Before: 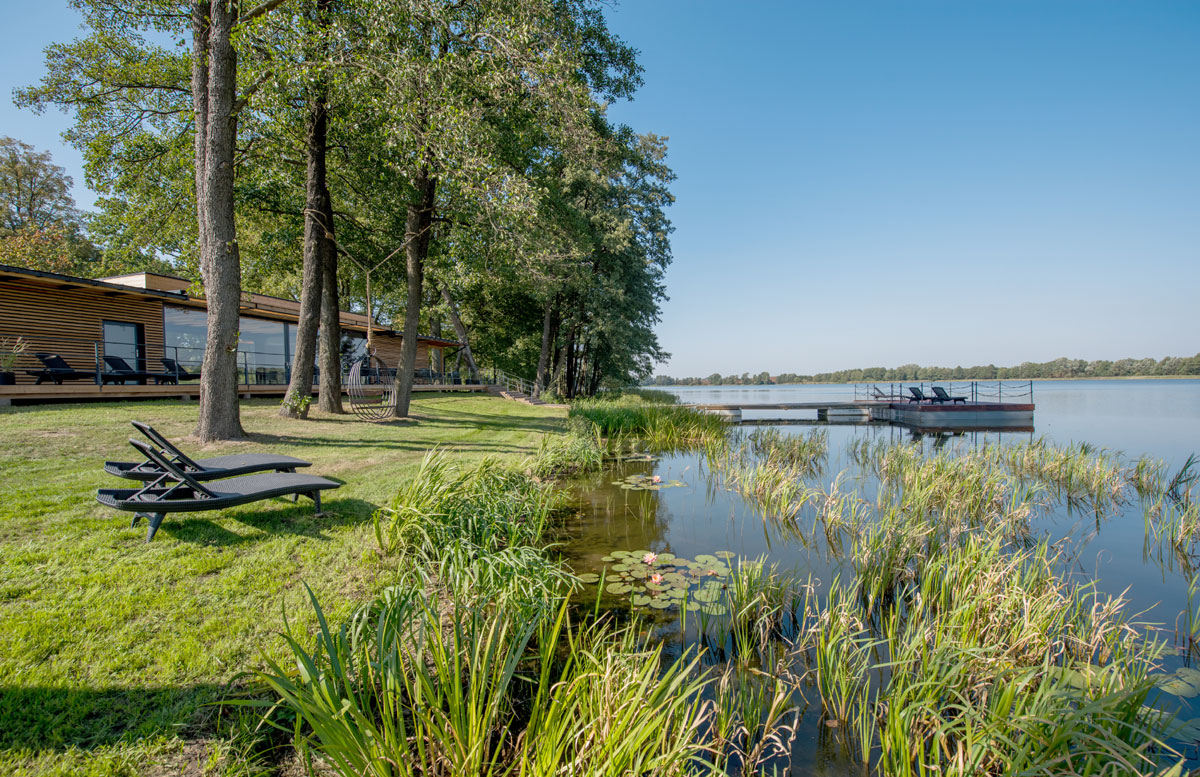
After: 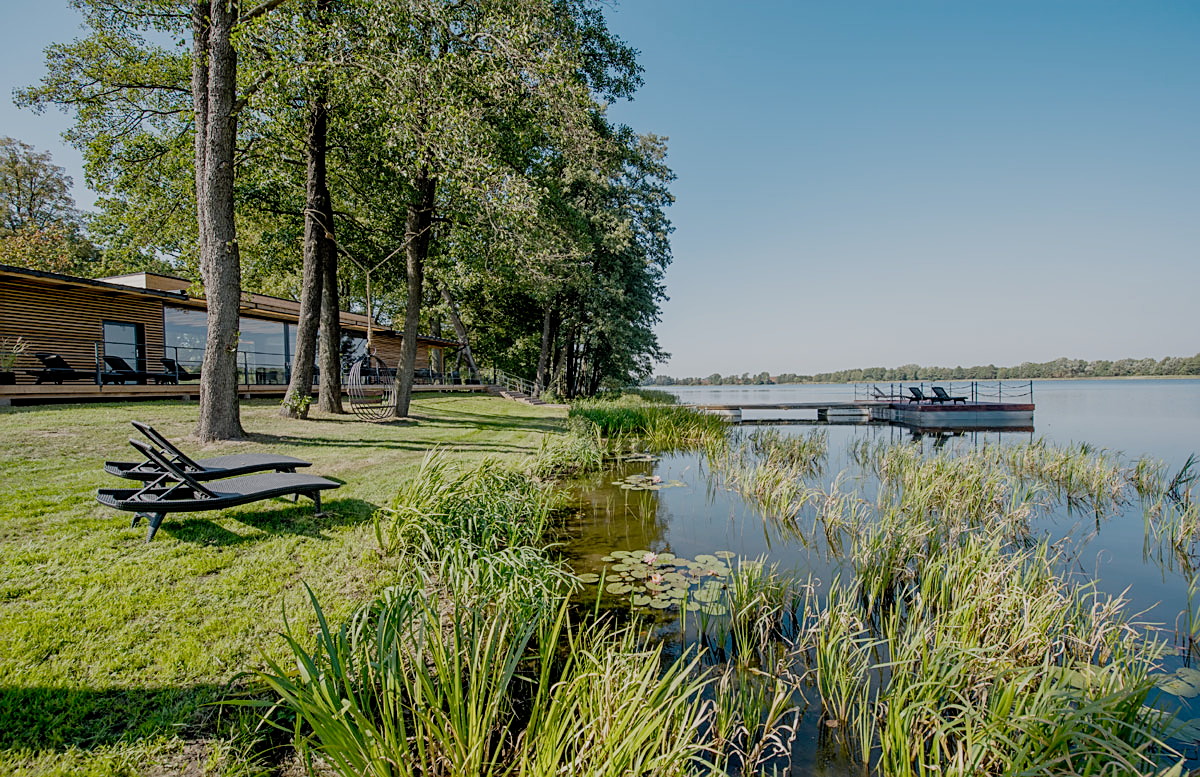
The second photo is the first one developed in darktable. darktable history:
sharpen: on, module defaults
filmic rgb: black relative exposure -7.65 EV, white relative exposure 4.56 EV, hardness 3.61, add noise in highlights 0.002, preserve chrominance no, color science v3 (2019), use custom middle-gray values true, contrast in highlights soft
